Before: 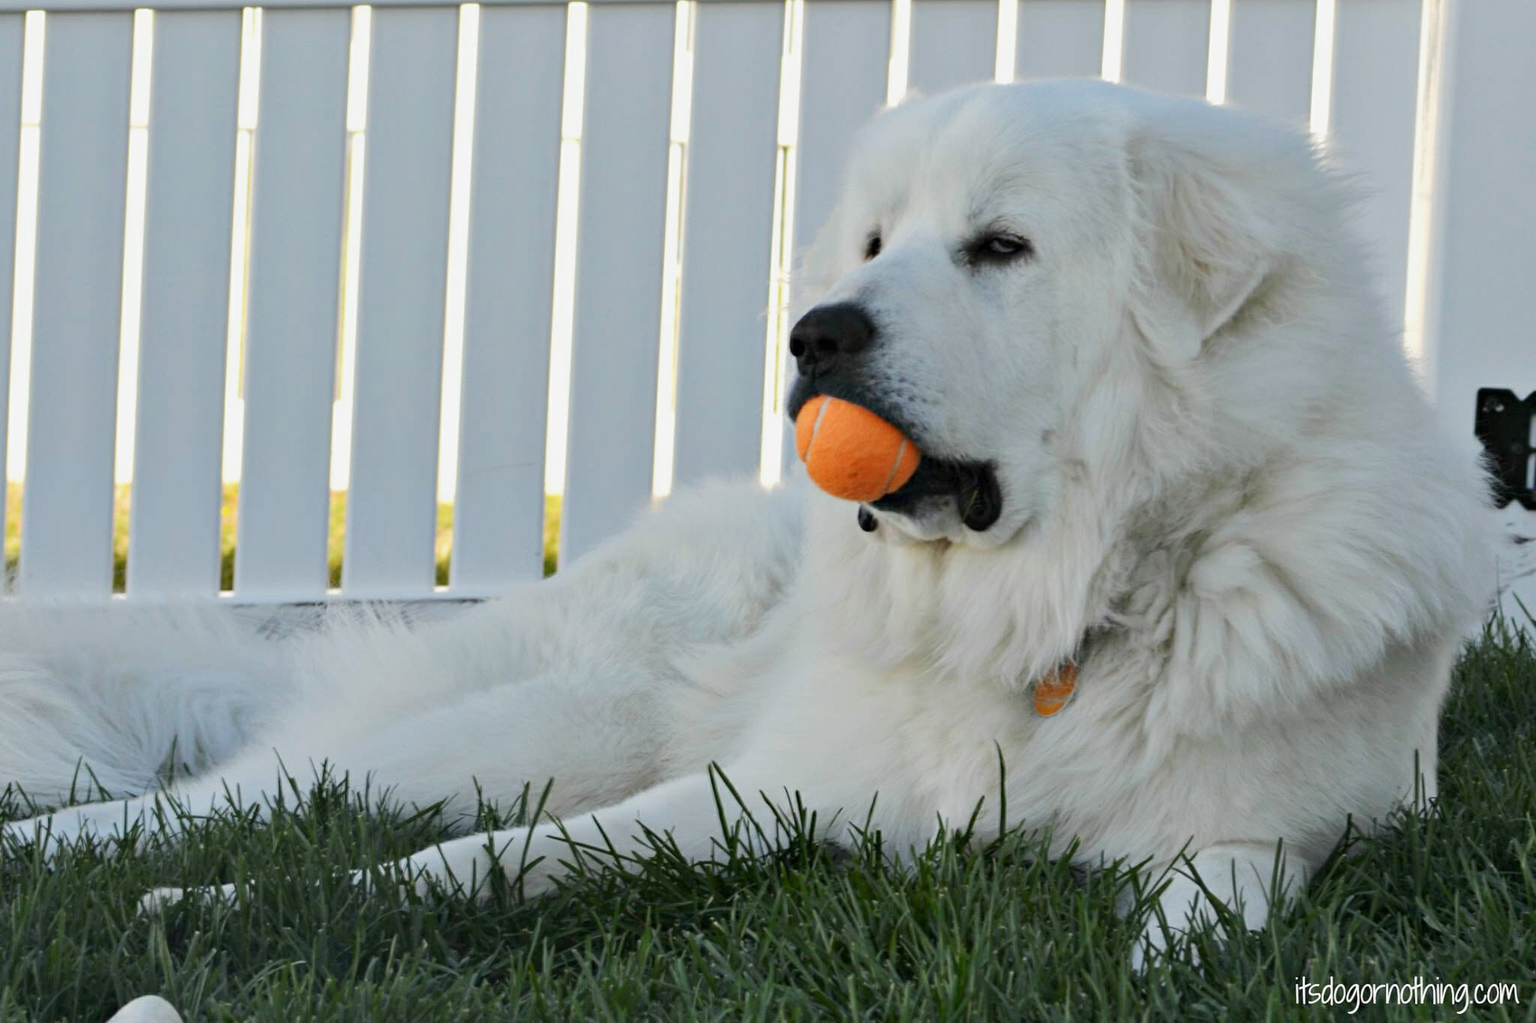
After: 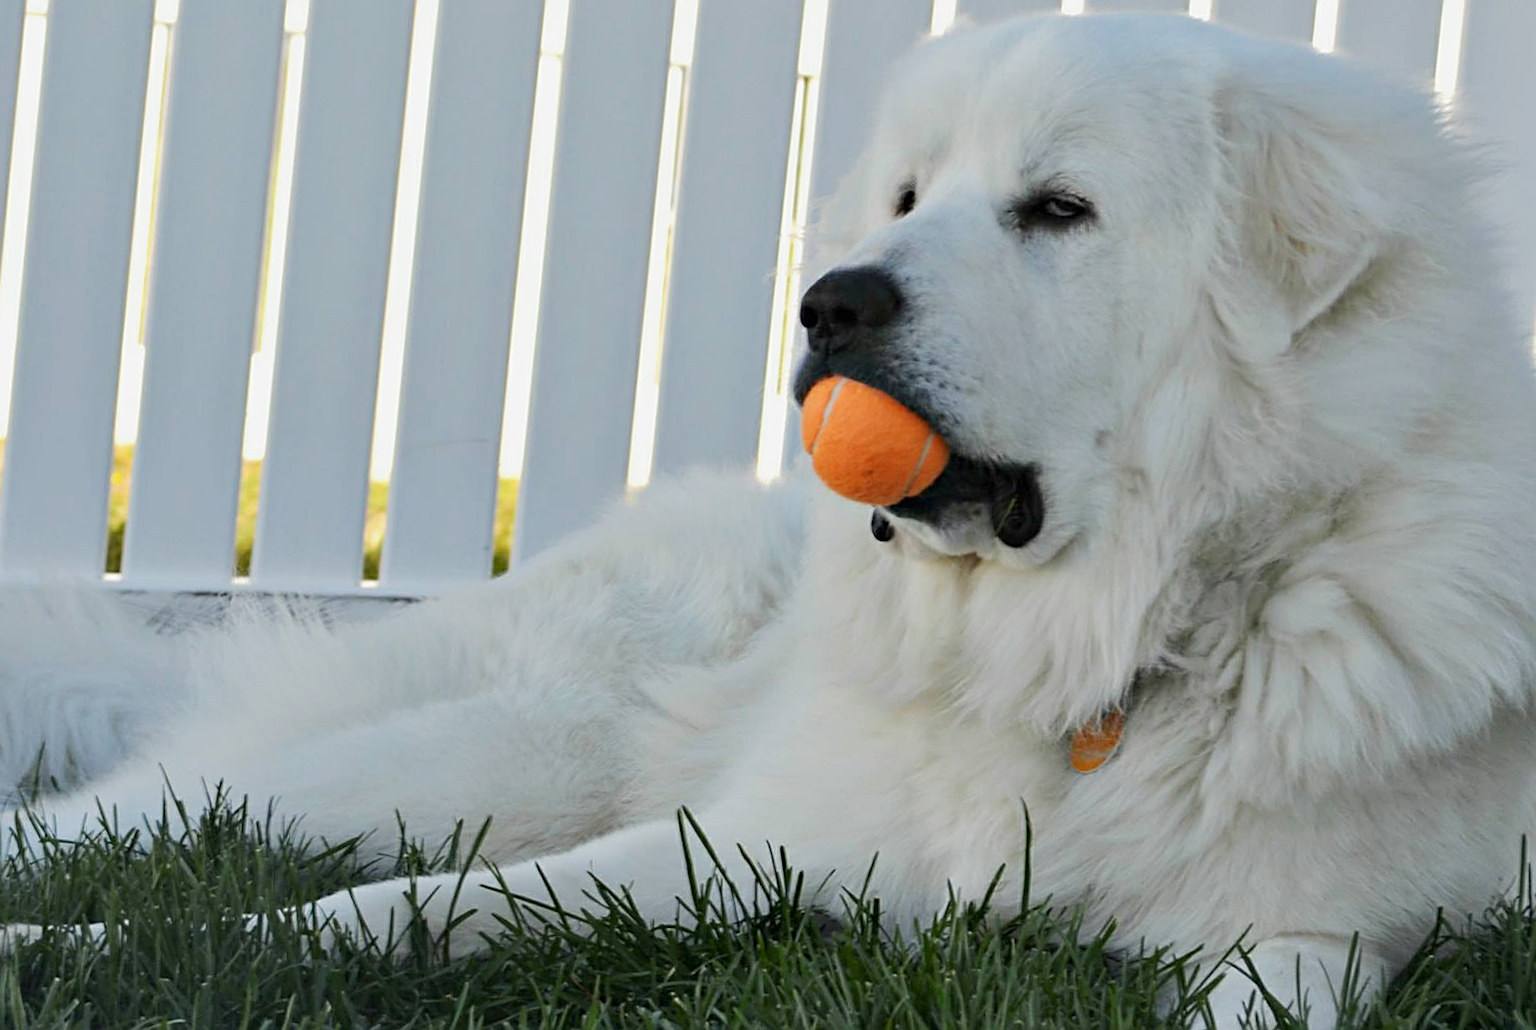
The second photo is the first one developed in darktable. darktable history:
crop and rotate: angle -2.9°, left 5.316%, top 5.156%, right 4.753%, bottom 4.259%
sharpen: on, module defaults
